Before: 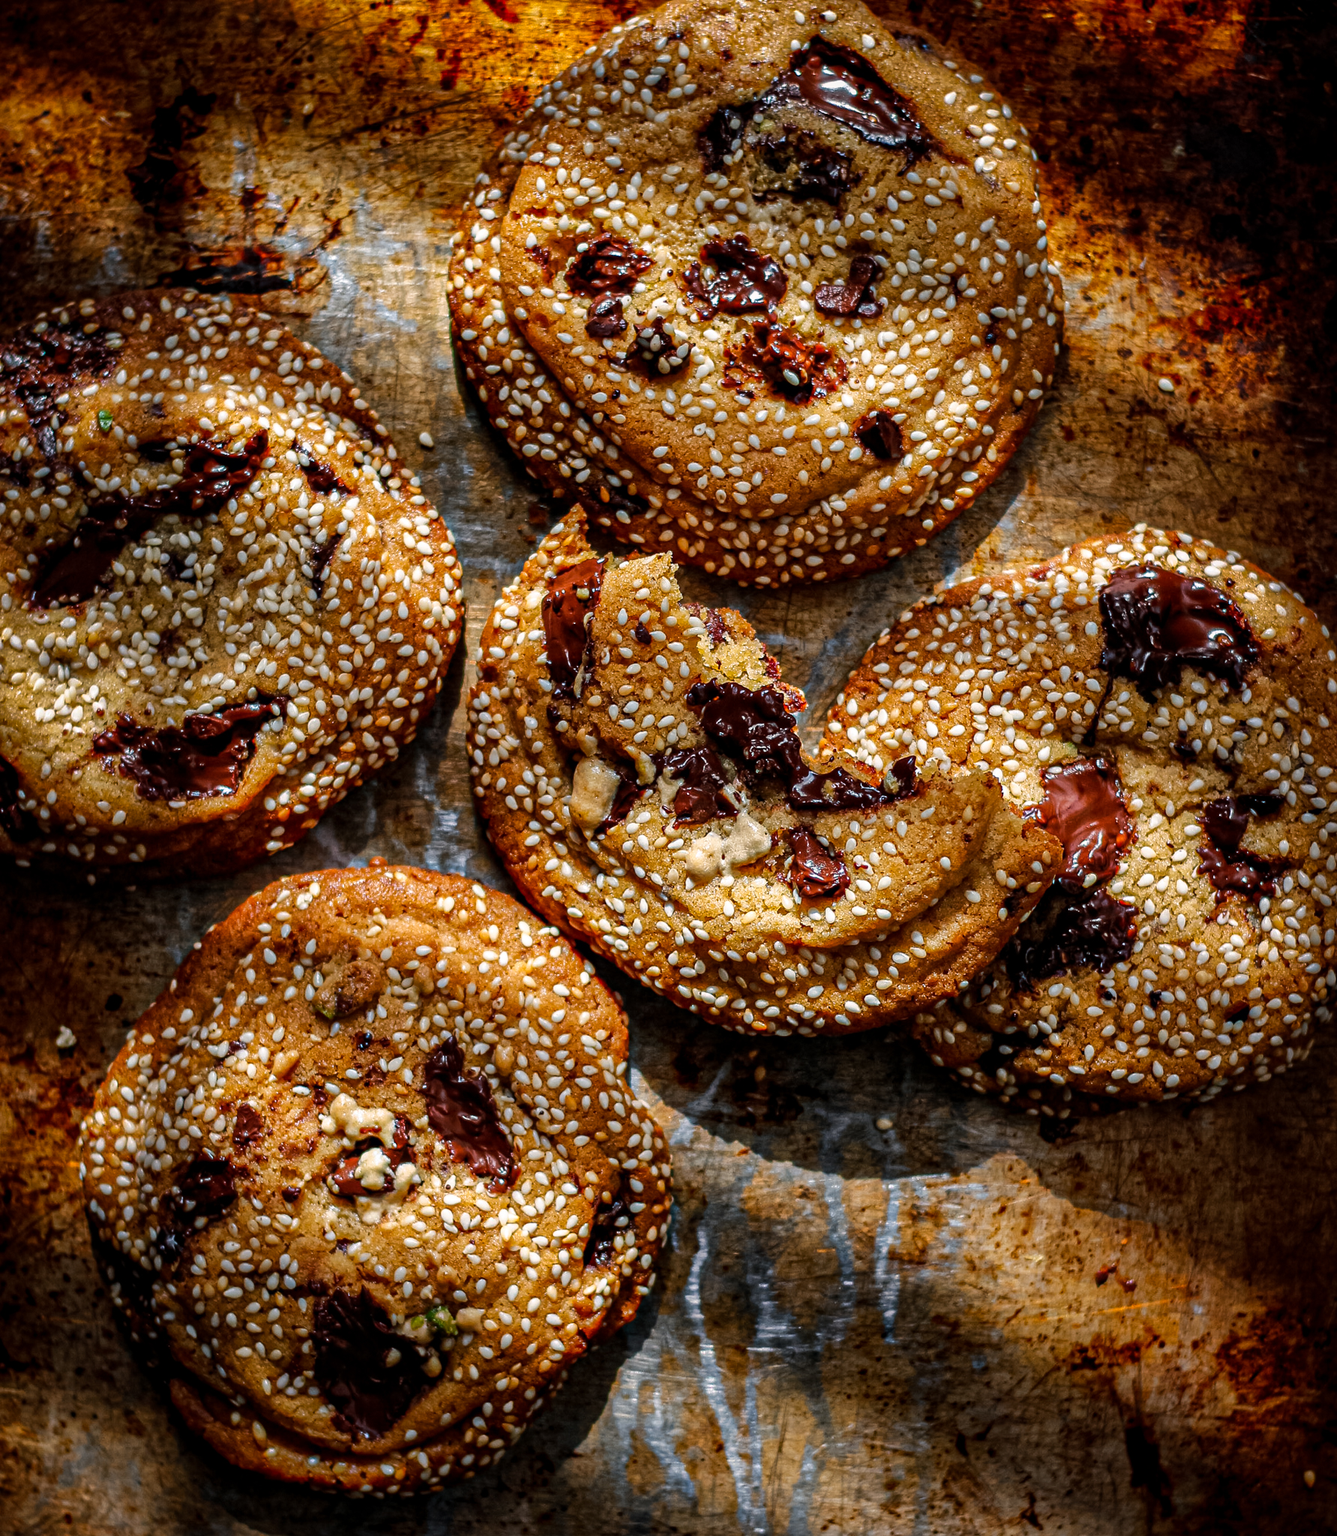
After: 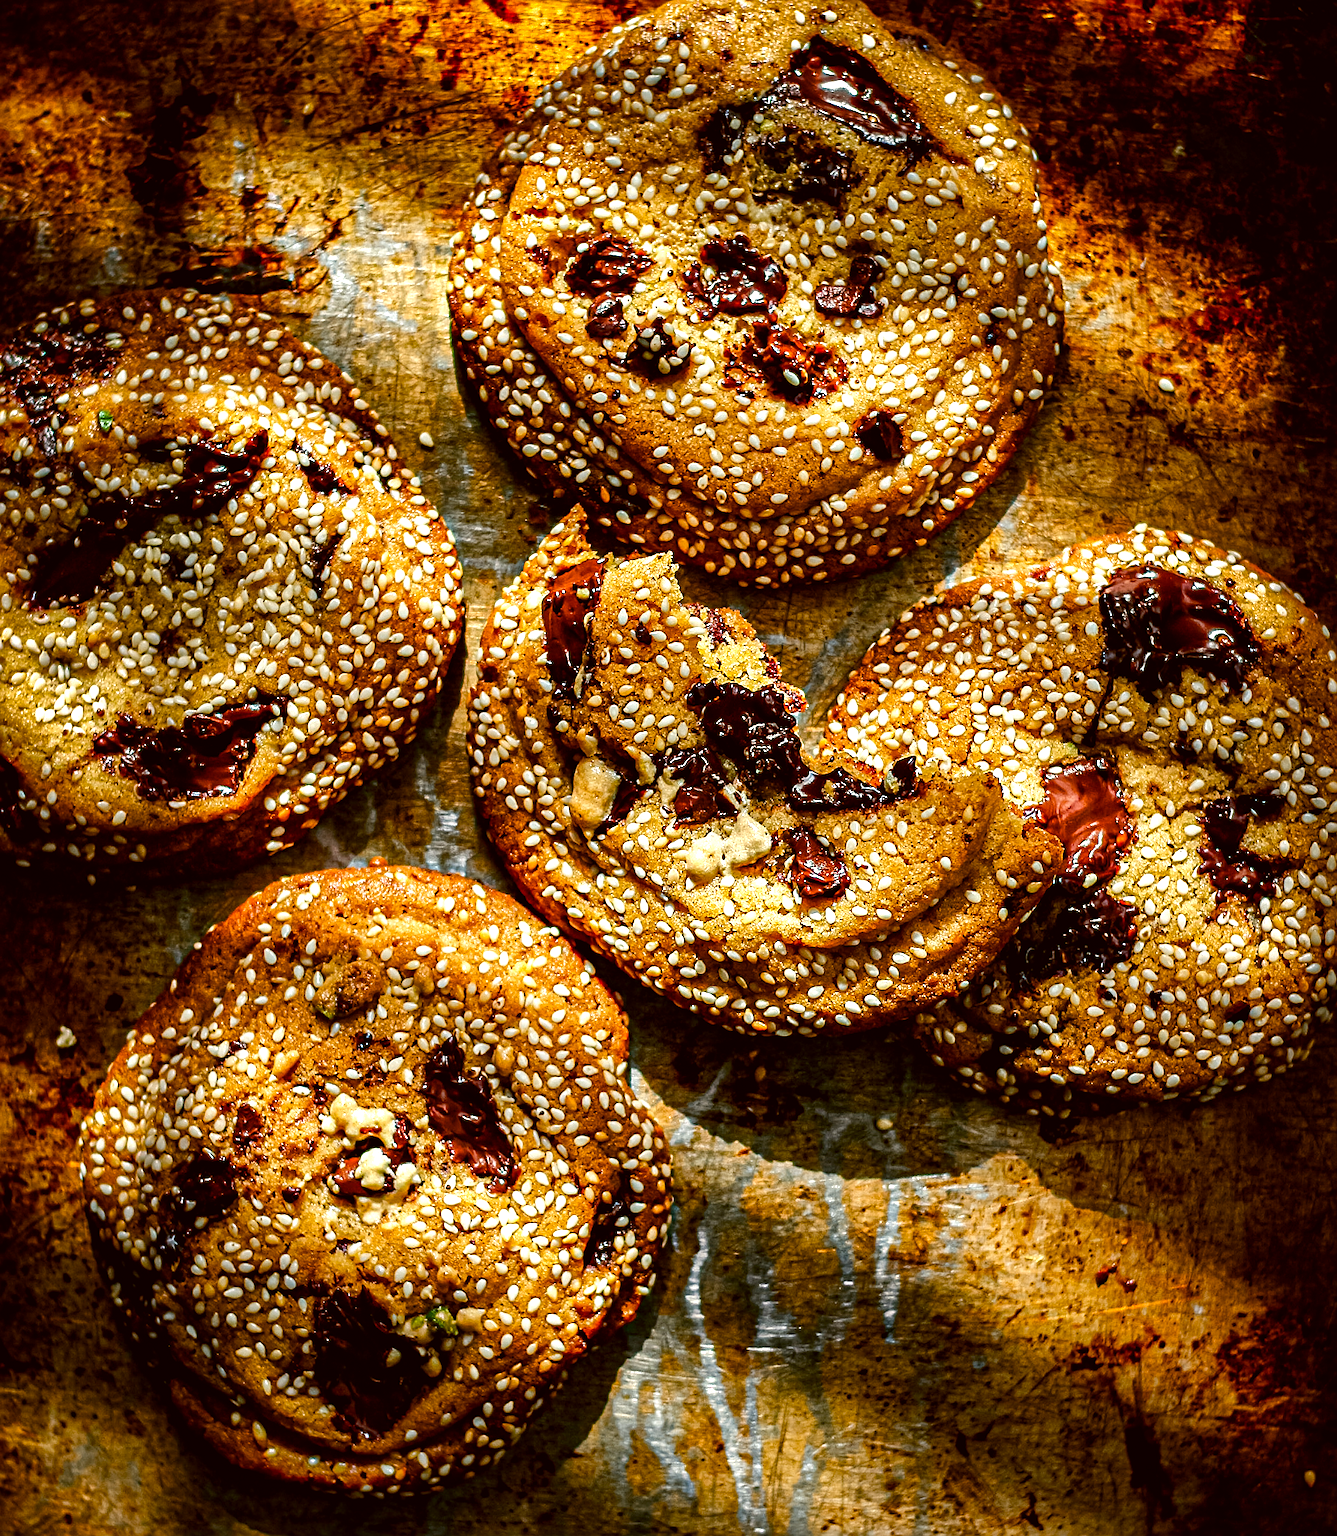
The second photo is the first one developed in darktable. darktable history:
color balance rgb: shadows lift › luminance -20.146%, perceptual saturation grading › global saturation 46.06%, perceptual saturation grading › highlights -50.447%, perceptual saturation grading › shadows 31.064%
sharpen: on, module defaults
color correction: highlights a* -1.7, highlights b* 10.1, shadows a* 0.746, shadows b* 19.65
exposure: exposure 0.664 EV, compensate exposure bias true, compensate highlight preservation false
